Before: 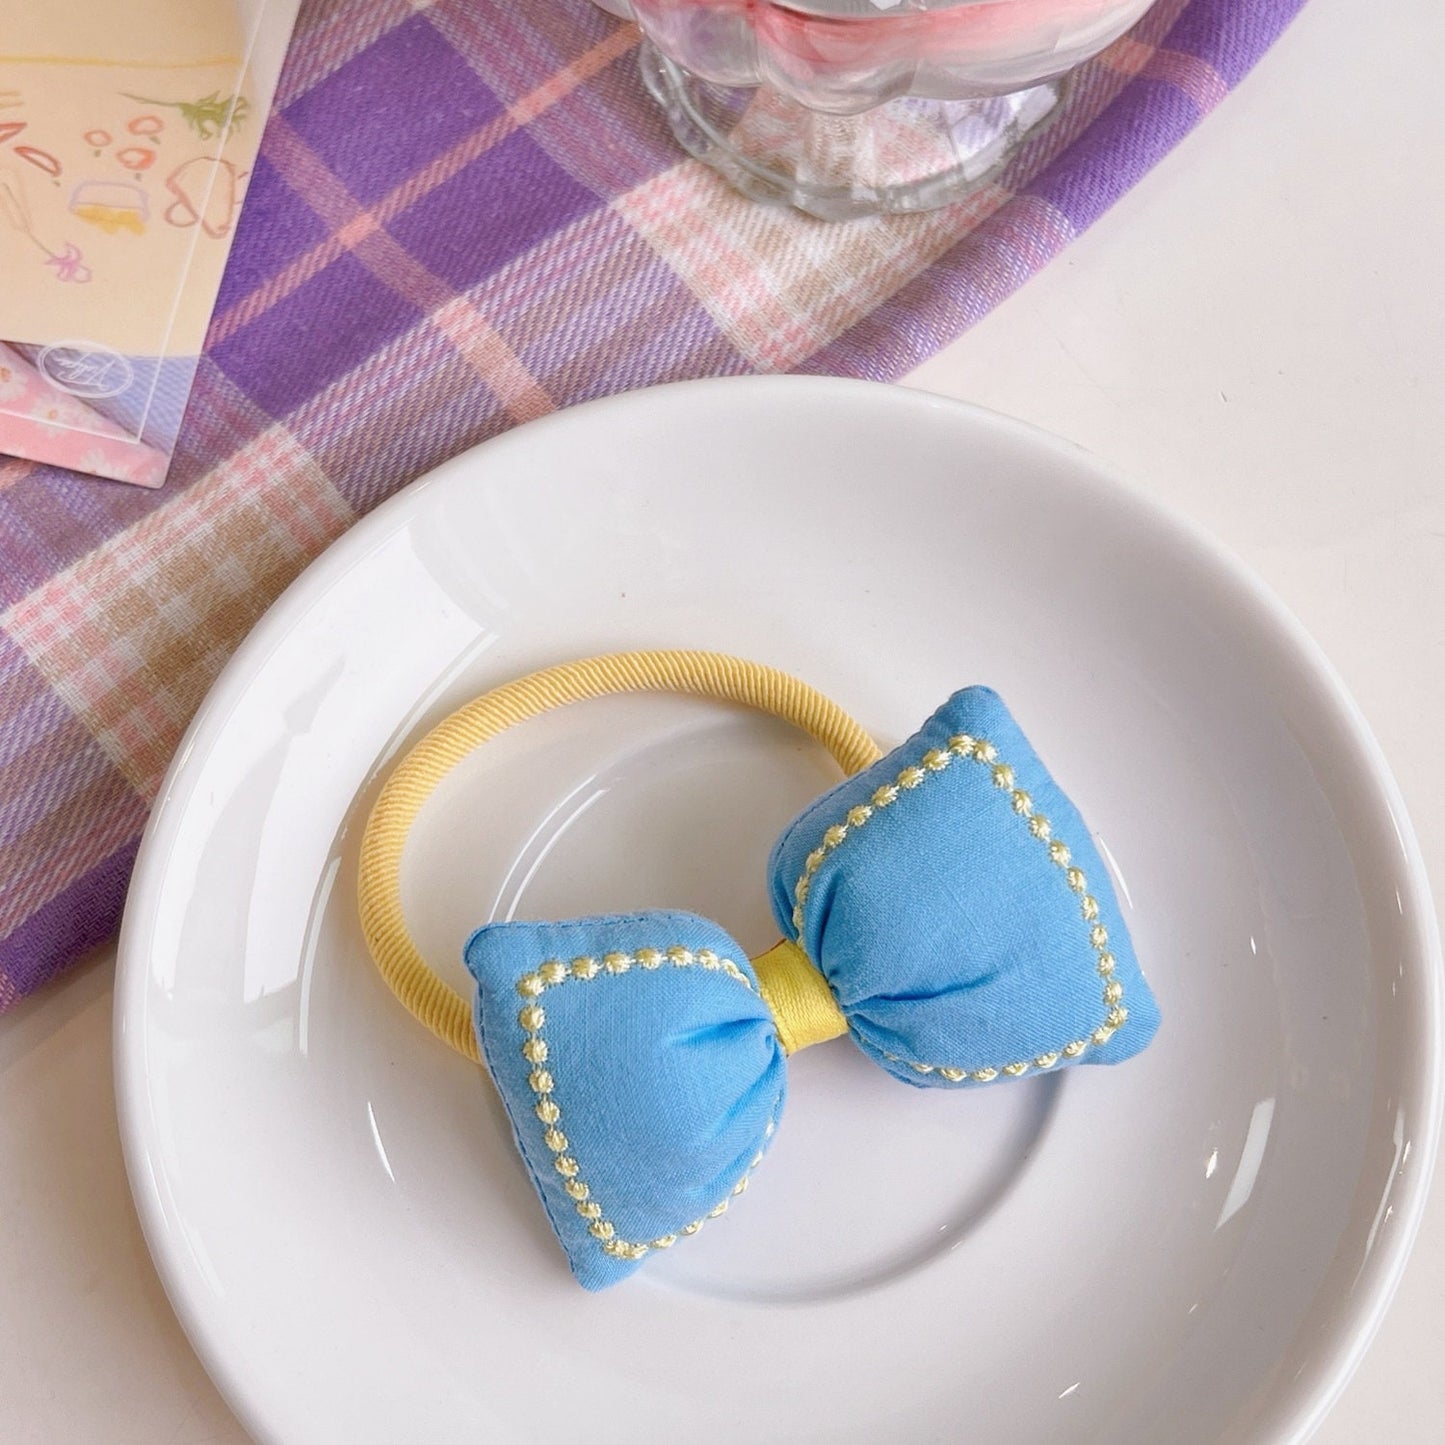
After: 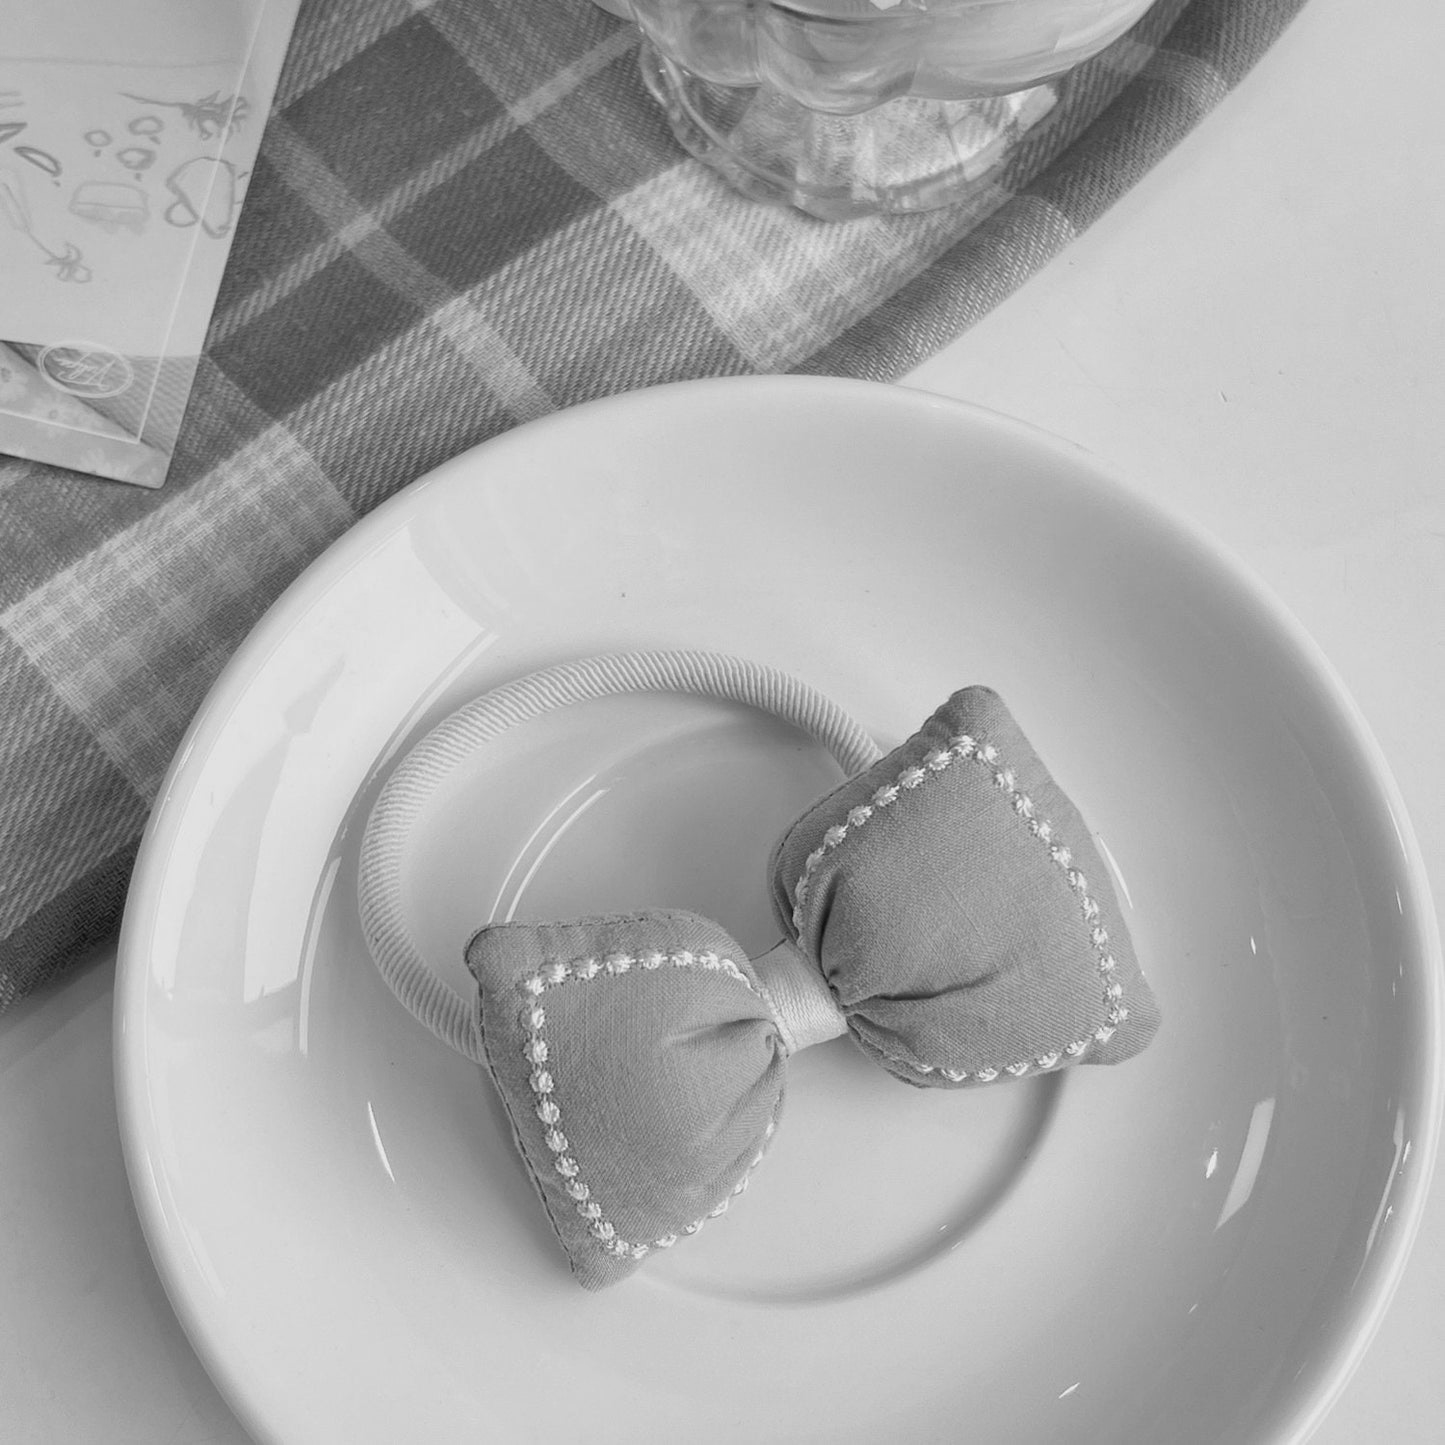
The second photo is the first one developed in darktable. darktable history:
color balance: output saturation 110%
monochrome: a -92.57, b 58.91
